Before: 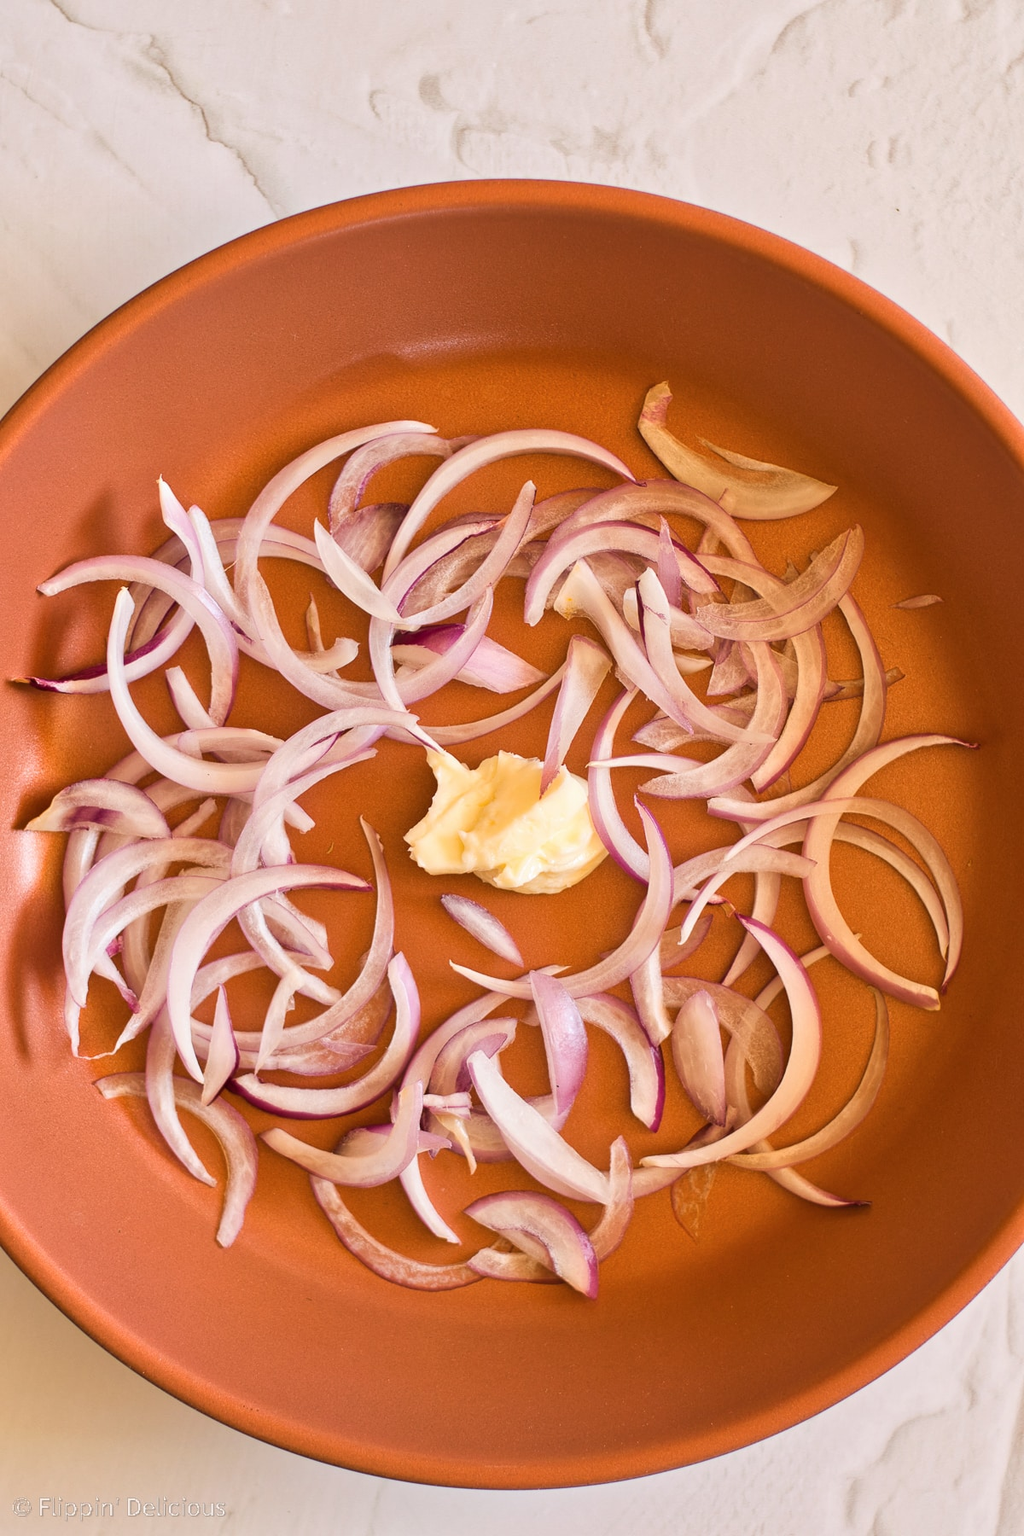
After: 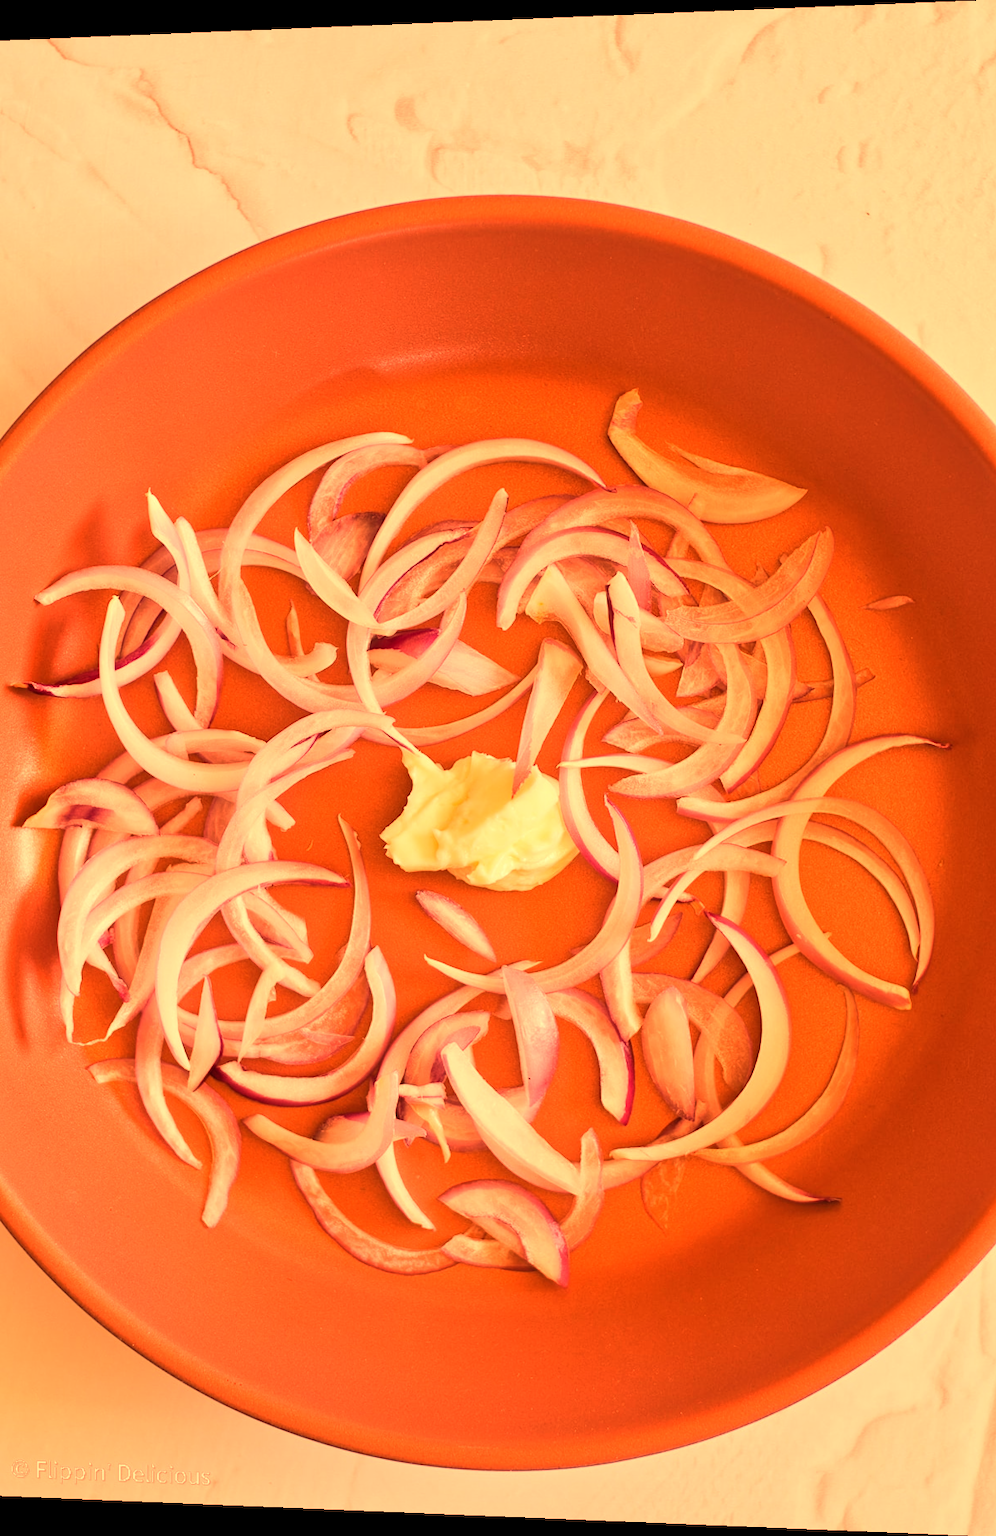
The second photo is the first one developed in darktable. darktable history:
rotate and perspective: lens shift (horizontal) -0.055, automatic cropping off
white balance: red 1.467, blue 0.684
